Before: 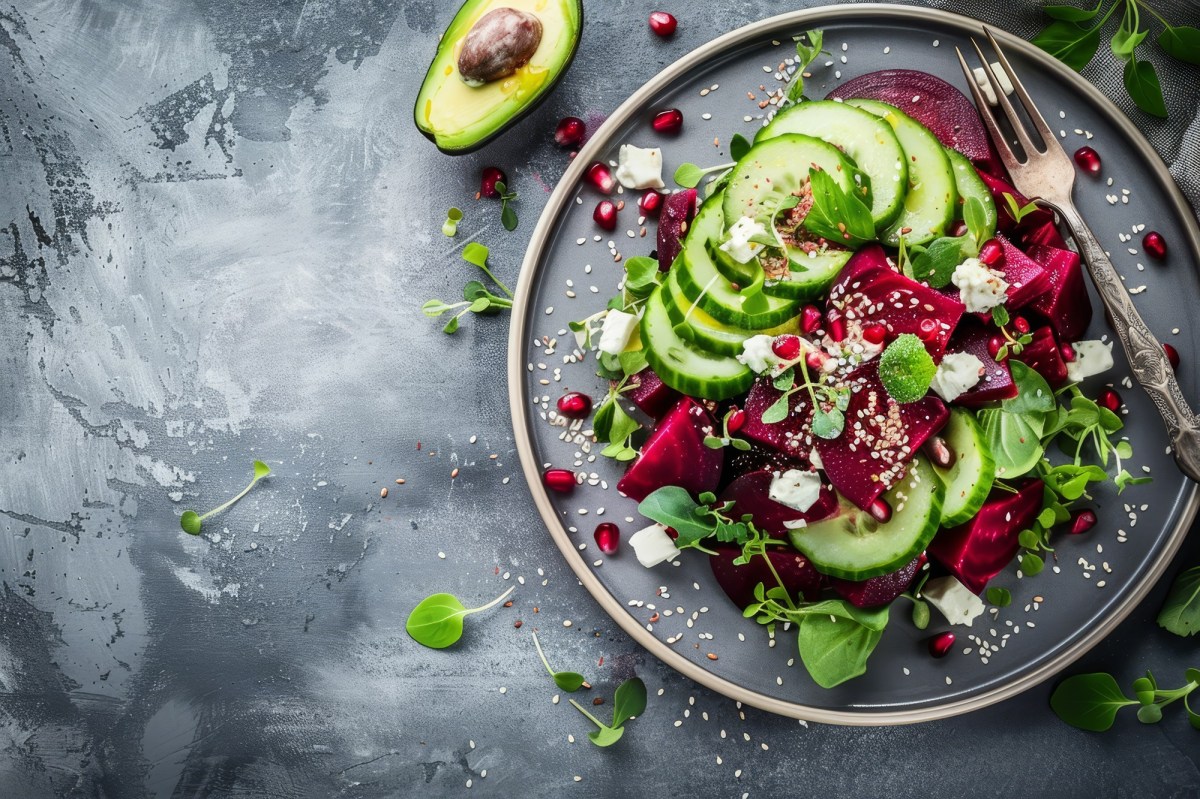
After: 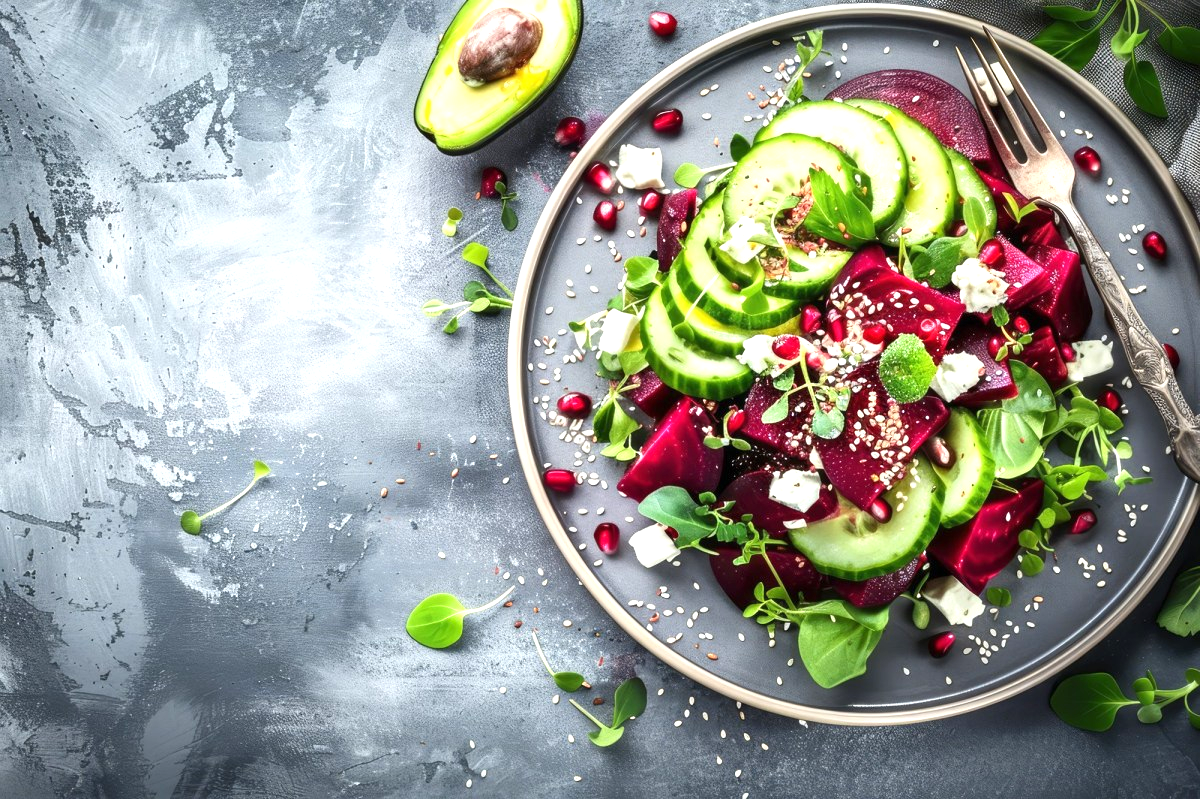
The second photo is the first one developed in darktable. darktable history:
exposure: exposure 0.758 EV, compensate highlight preservation false
